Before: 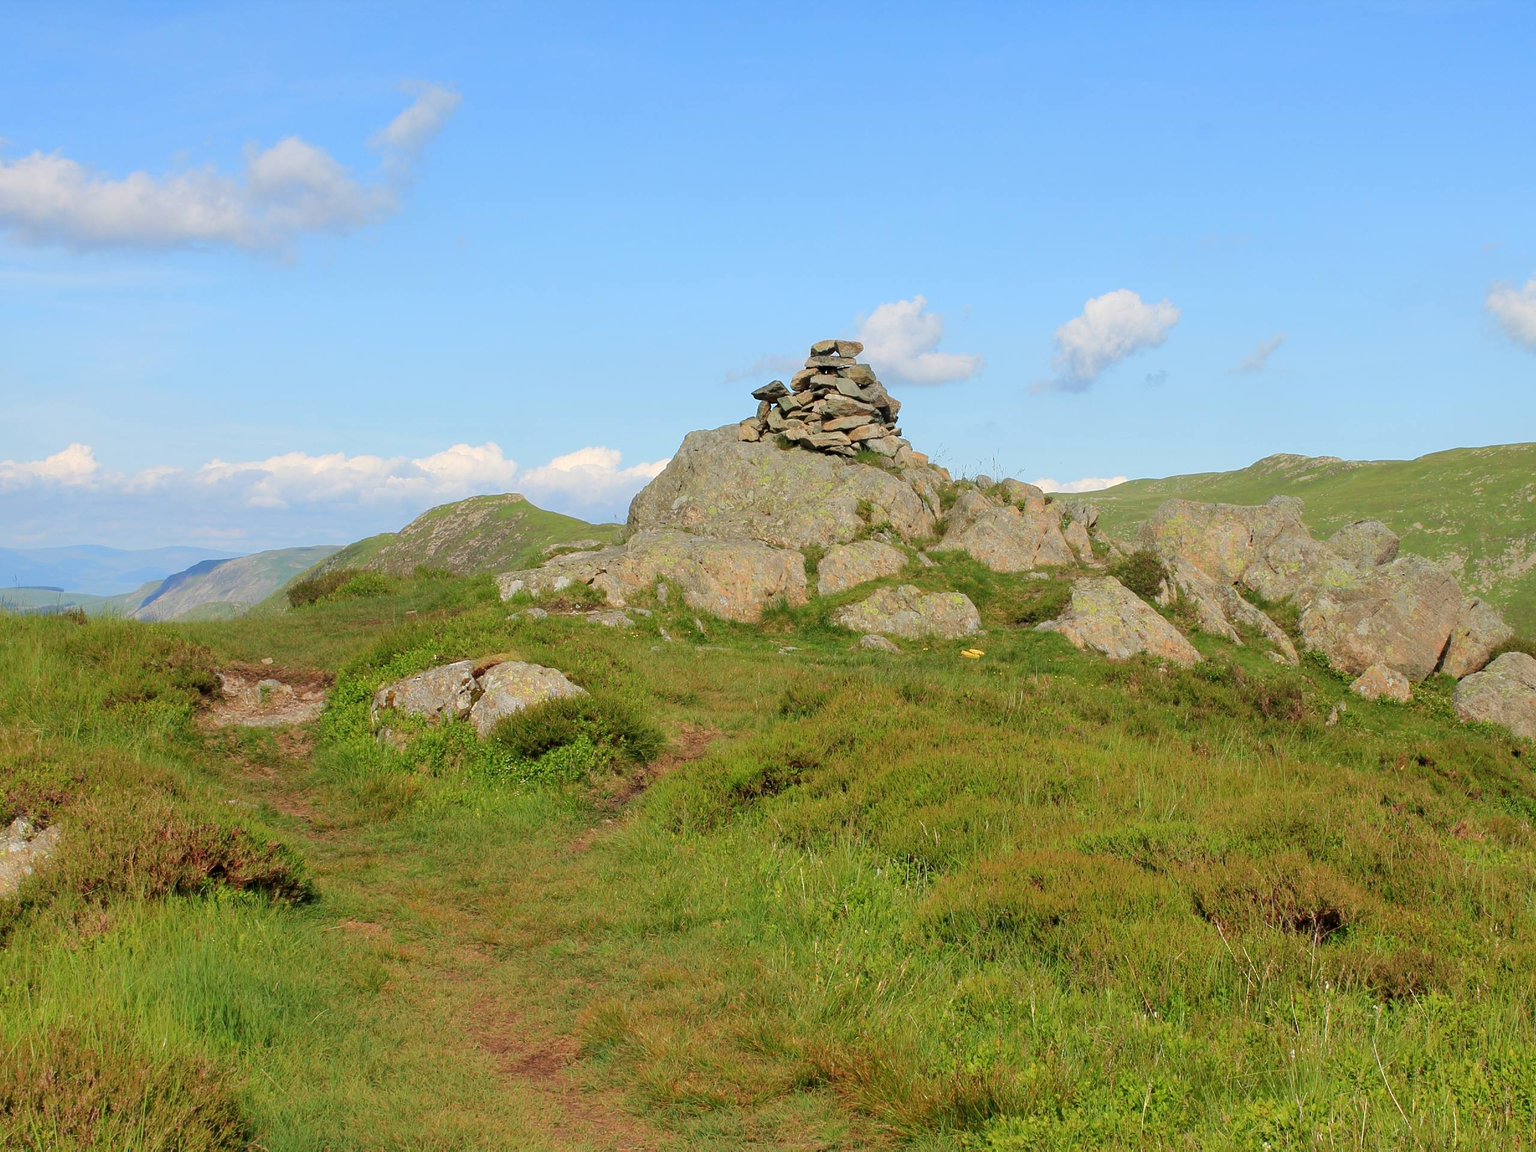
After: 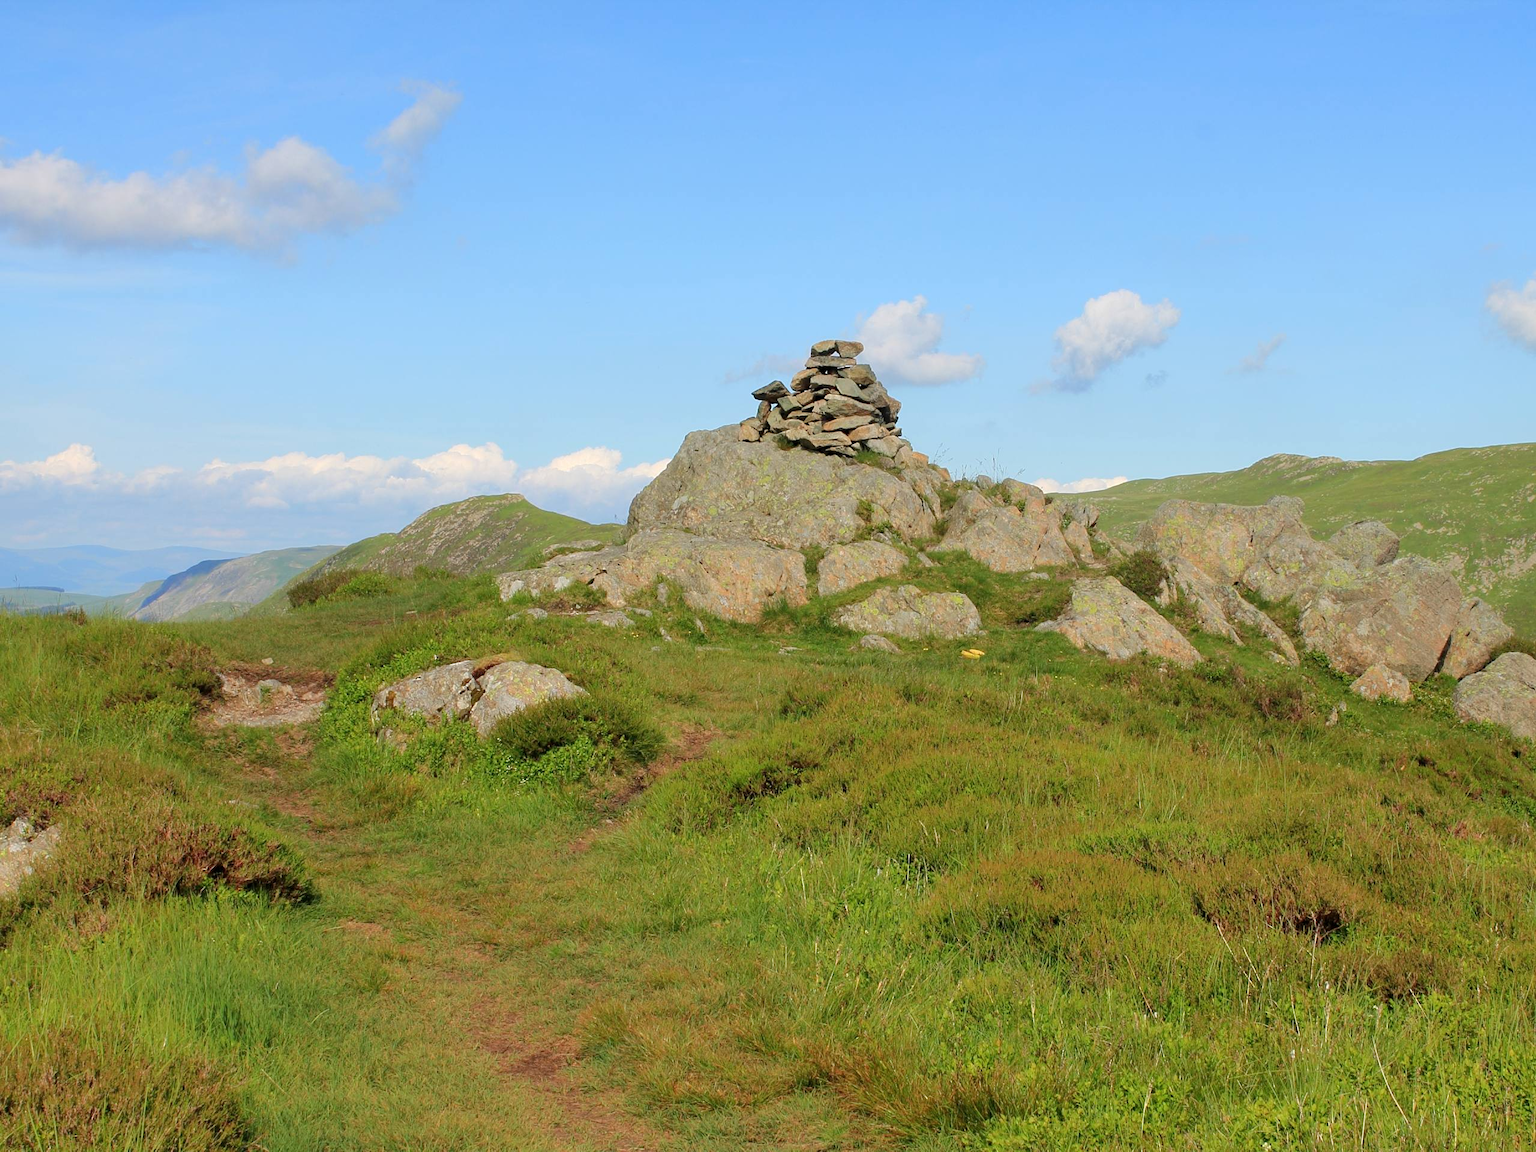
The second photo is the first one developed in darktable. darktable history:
exposure: compensate exposure bias true, compensate highlight preservation false
